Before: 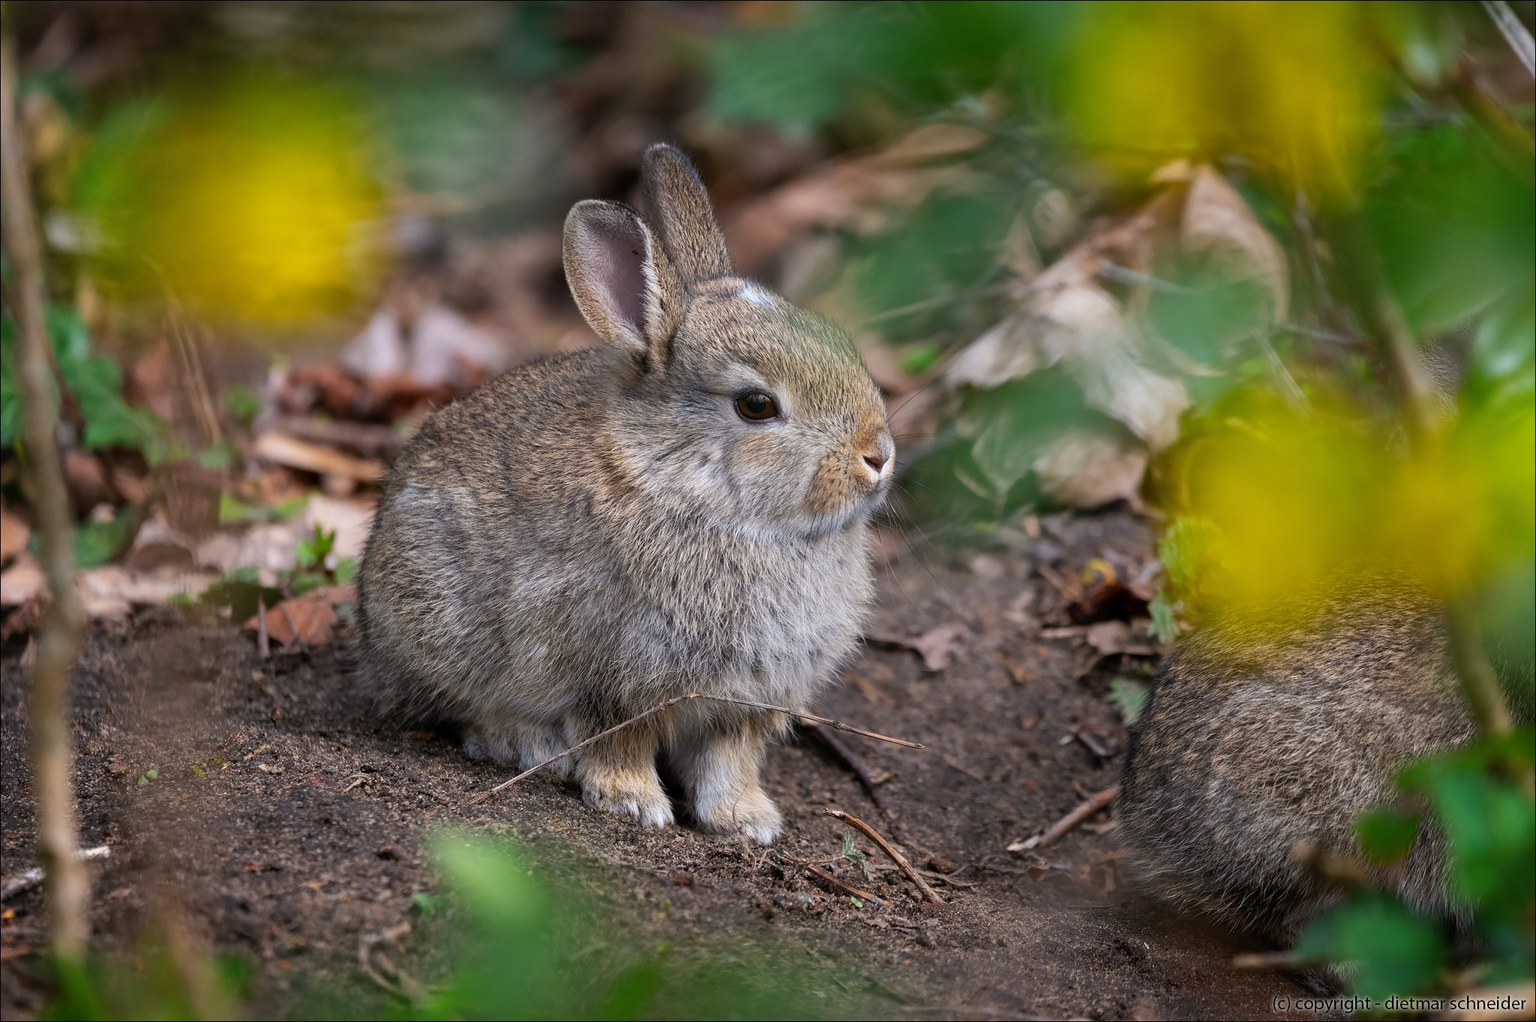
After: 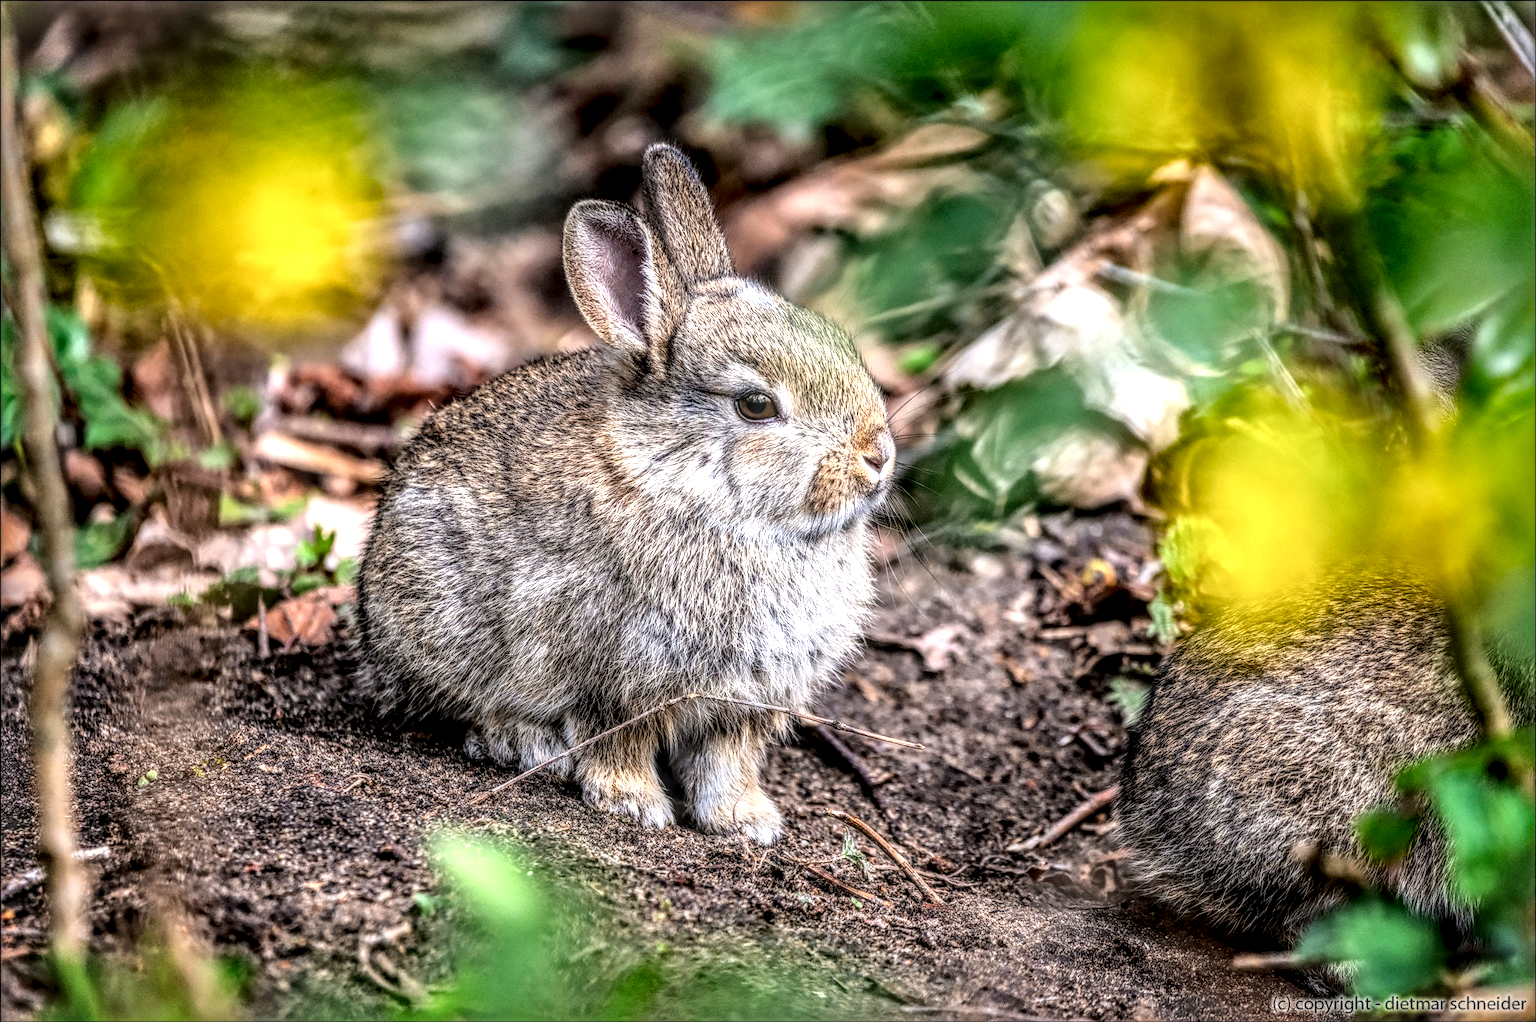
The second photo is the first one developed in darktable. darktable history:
exposure: exposure 0.232 EV, compensate highlight preservation false
tone equalizer: on, module defaults
local contrast: highlights 2%, shadows 5%, detail 299%, midtone range 0.295
base curve: curves: ch0 [(0, 0) (0.028, 0.03) (0.121, 0.232) (0.46, 0.748) (0.859, 0.968) (1, 1)]
